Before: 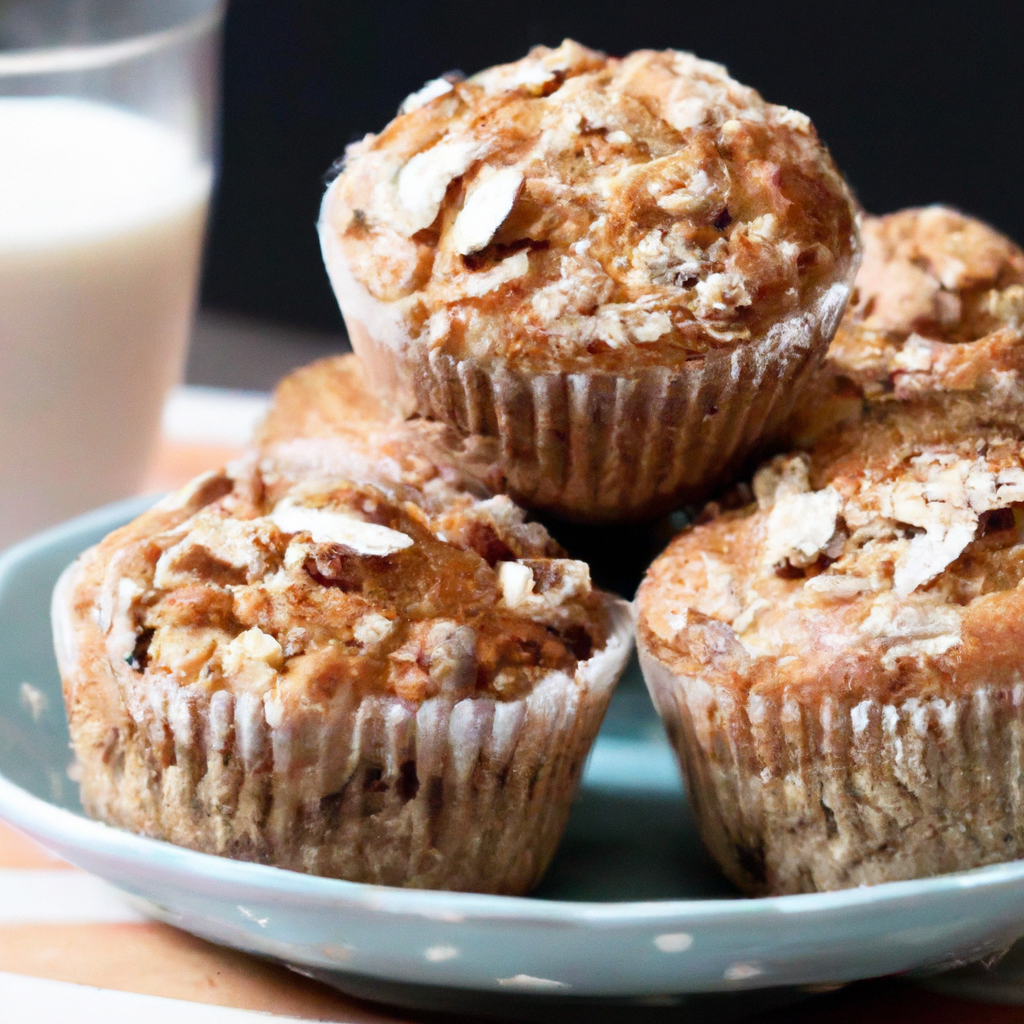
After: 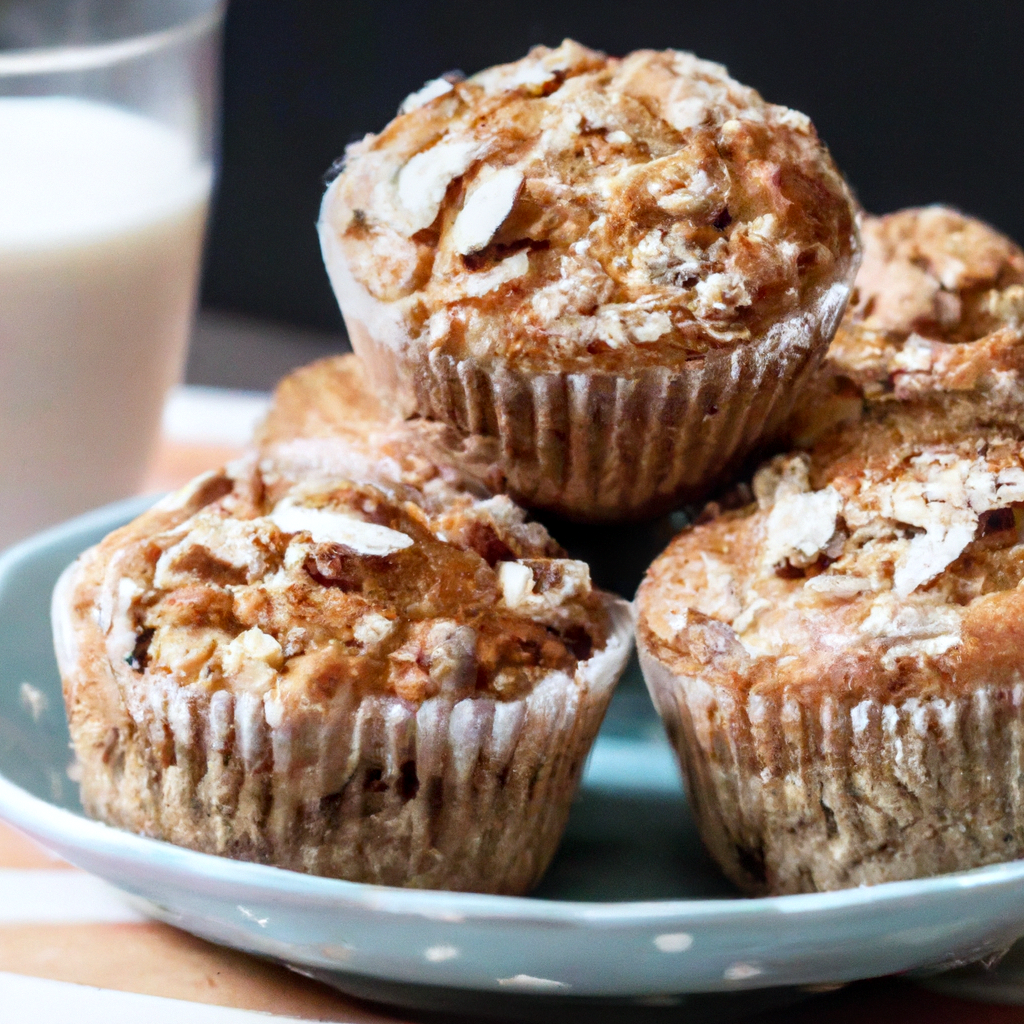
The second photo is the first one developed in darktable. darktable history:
local contrast: on, module defaults
white balance: red 0.982, blue 1.018
